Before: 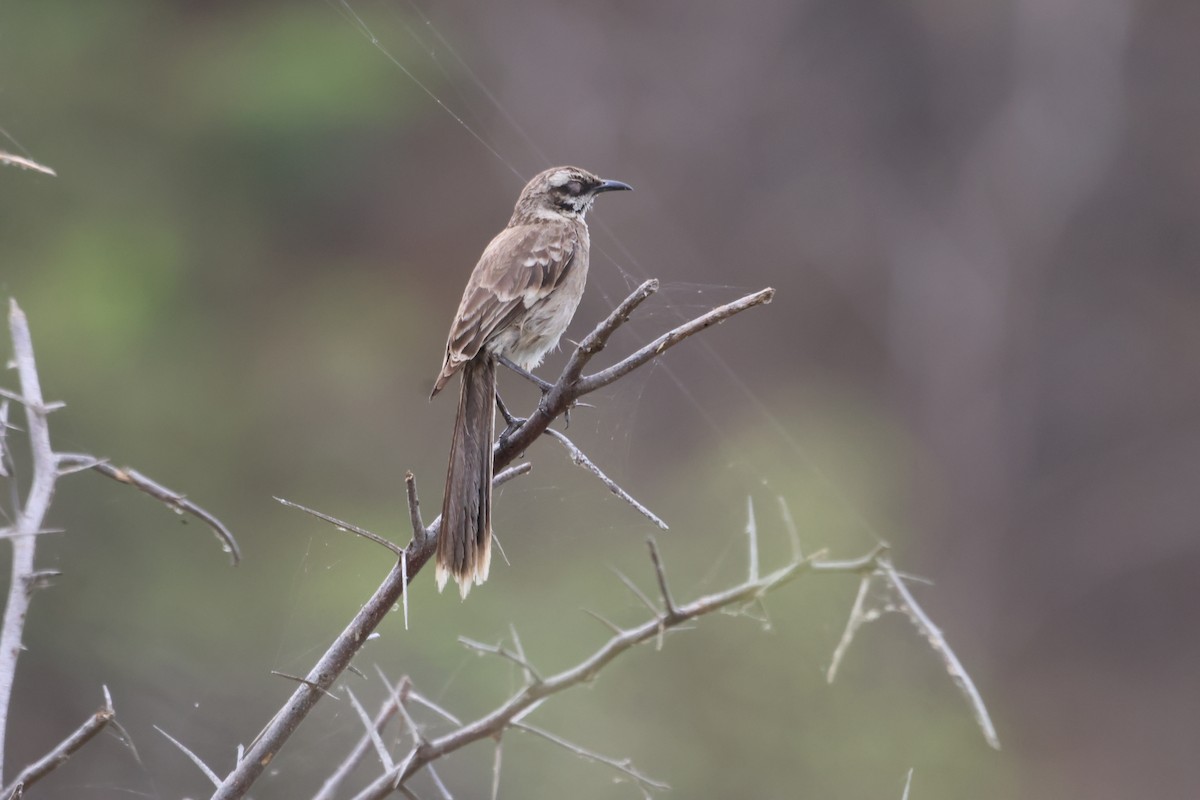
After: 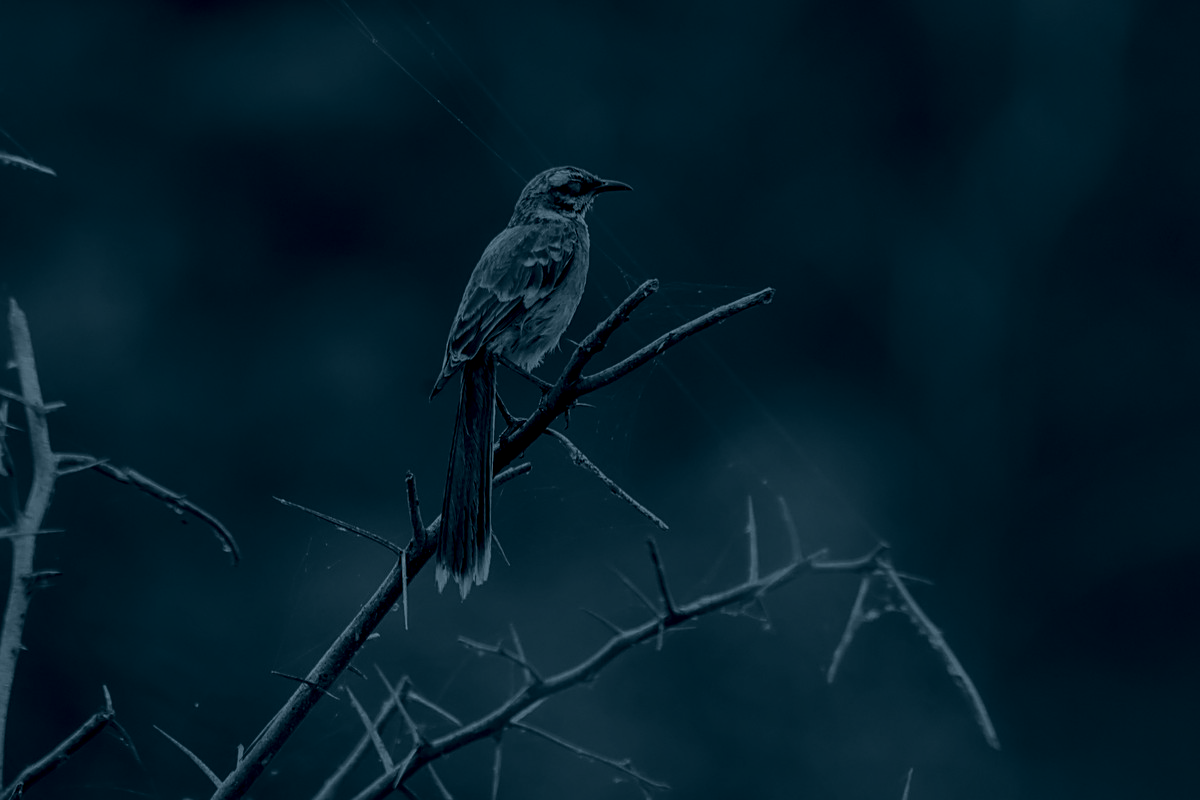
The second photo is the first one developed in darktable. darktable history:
sharpen: on, module defaults
color balance rgb: shadows lift › luminance -7.7%, shadows lift › chroma 2.13%, shadows lift › hue 200.79°, power › luminance -7.77%, power › chroma 2.27%, power › hue 220.69°, highlights gain › luminance 15.15%, highlights gain › chroma 4%, highlights gain › hue 209.35°, global offset › luminance -0.21%, global offset › chroma 0.27%, perceptual saturation grading › global saturation 24.42%, perceptual saturation grading › highlights -24.42%, perceptual saturation grading › mid-tones 24.42%, perceptual saturation grading › shadows 40%, perceptual brilliance grading › global brilliance -5%, perceptual brilliance grading › highlights 24.42%, perceptual brilliance grading › mid-tones 7%, perceptual brilliance grading › shadows -5%
local contrast: highlights 60%, shadows 60%, detail 160%
exposure: exposure -1.468 EV, compensate highlight preservation false
colorize: hue 194.4°, saturation 29%, source mix 61.75%, lightness 3.98%, version 1
